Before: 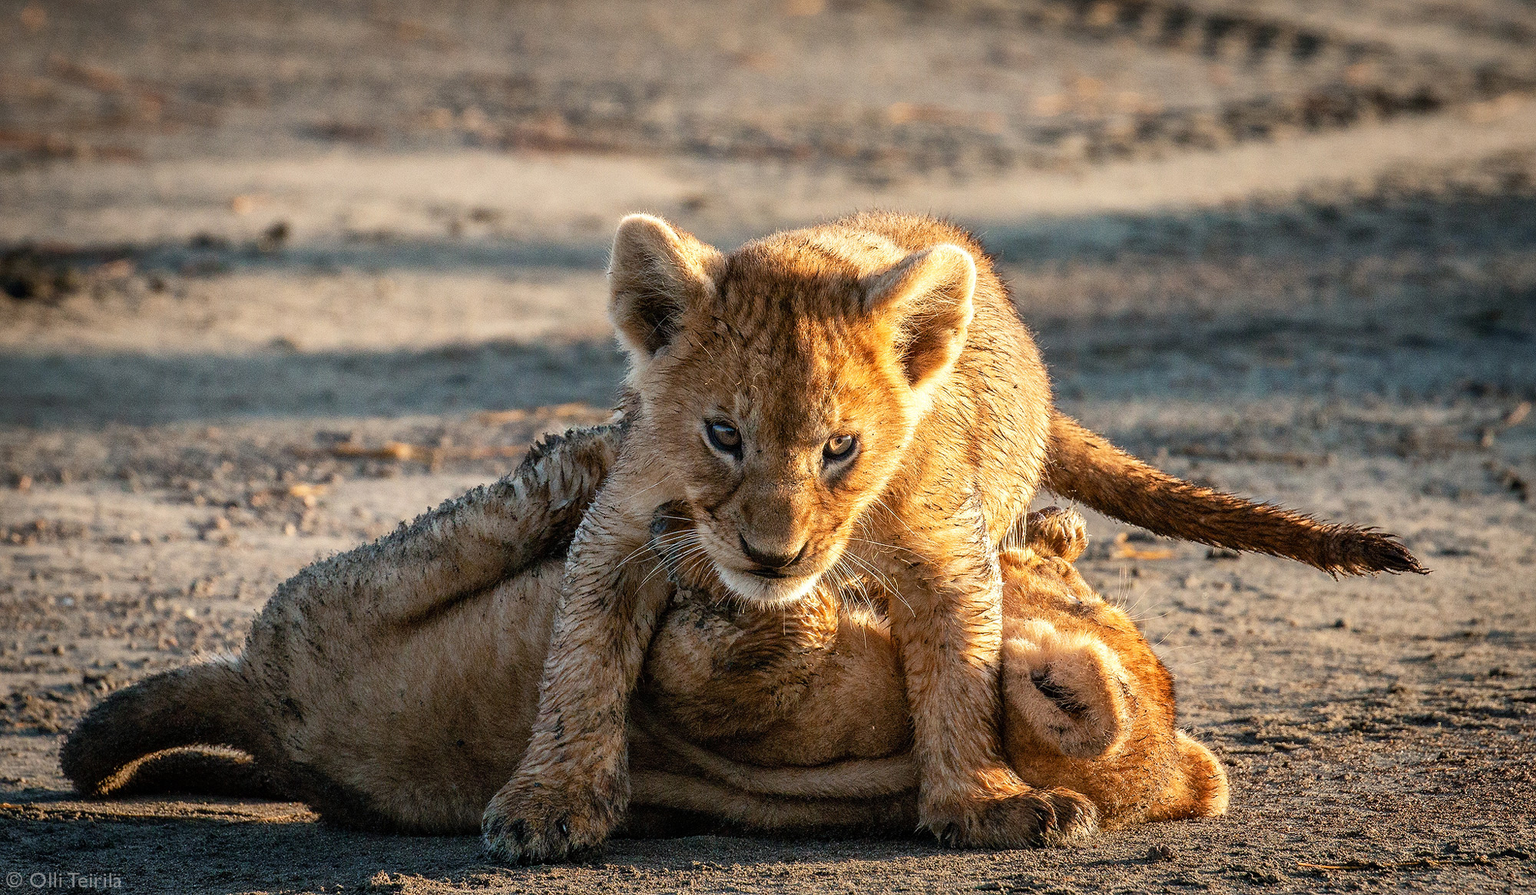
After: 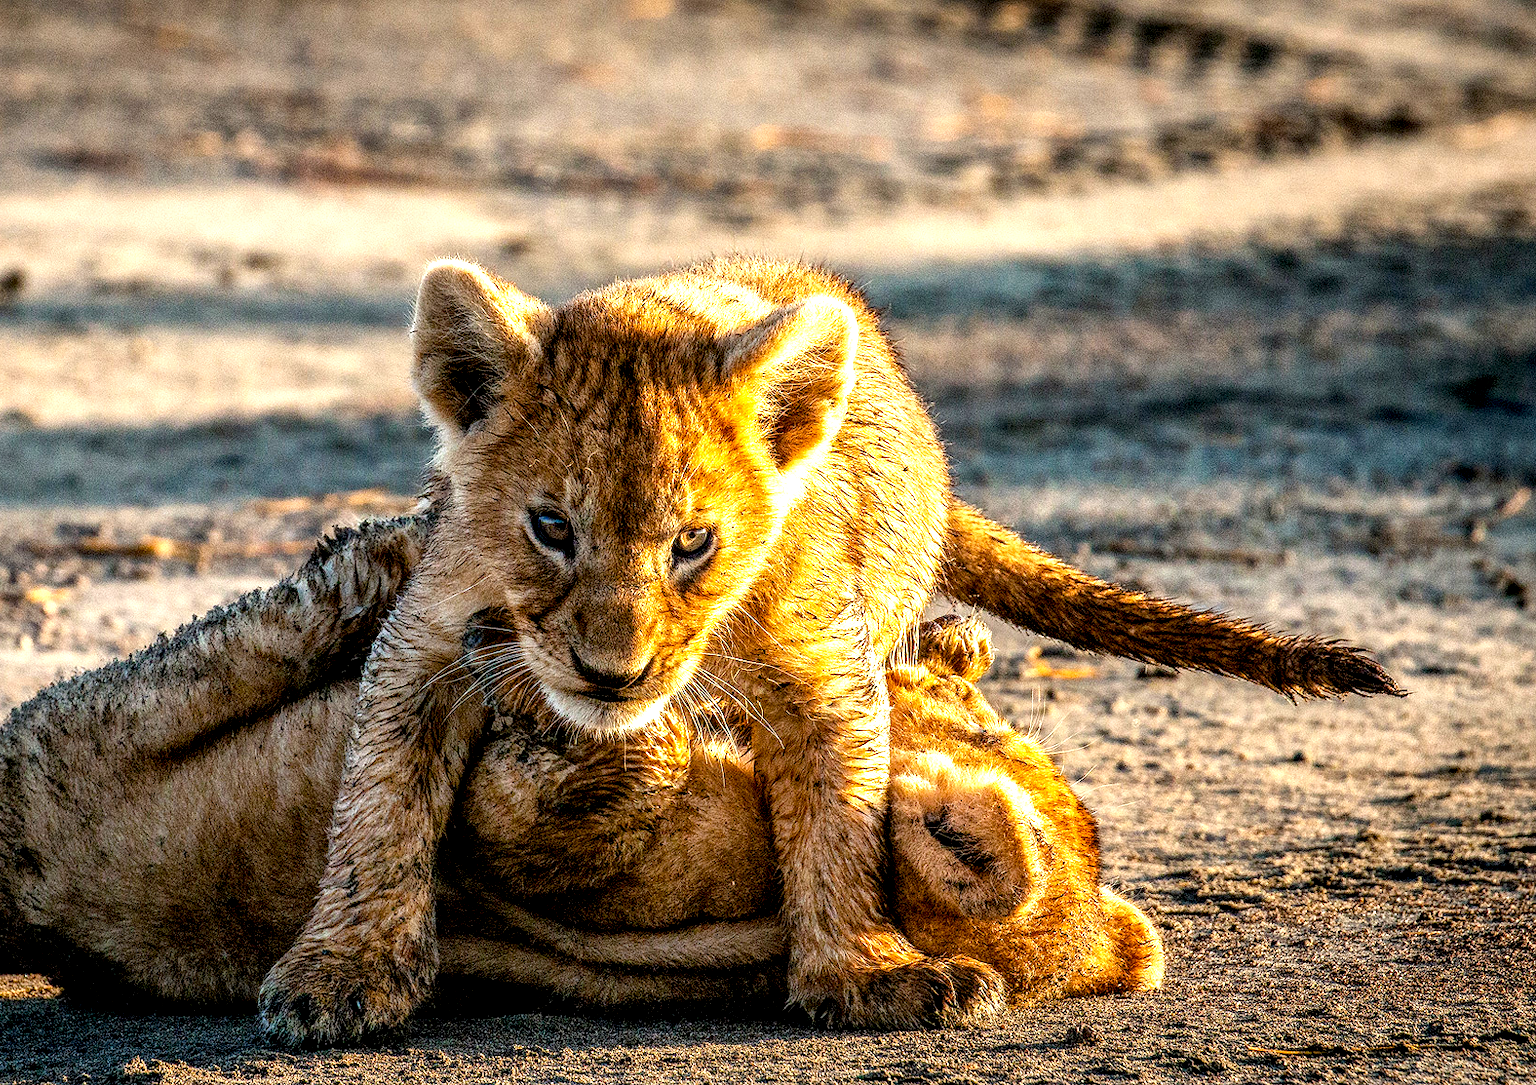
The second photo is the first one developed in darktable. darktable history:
crop: left 17.545%, bottom 0.048%
color balance rgb: global offset › luminance -0.494%, linear chroma grading › global chroma 14.58%, perceptual saturation grading › global saturation 10.574%, perceptual brilliance grading › global brilliance 10.639%, perceptual brilliance grading › shadows 15.089%
local contrast: highlights 20%, shadows 70%, detail 170%
